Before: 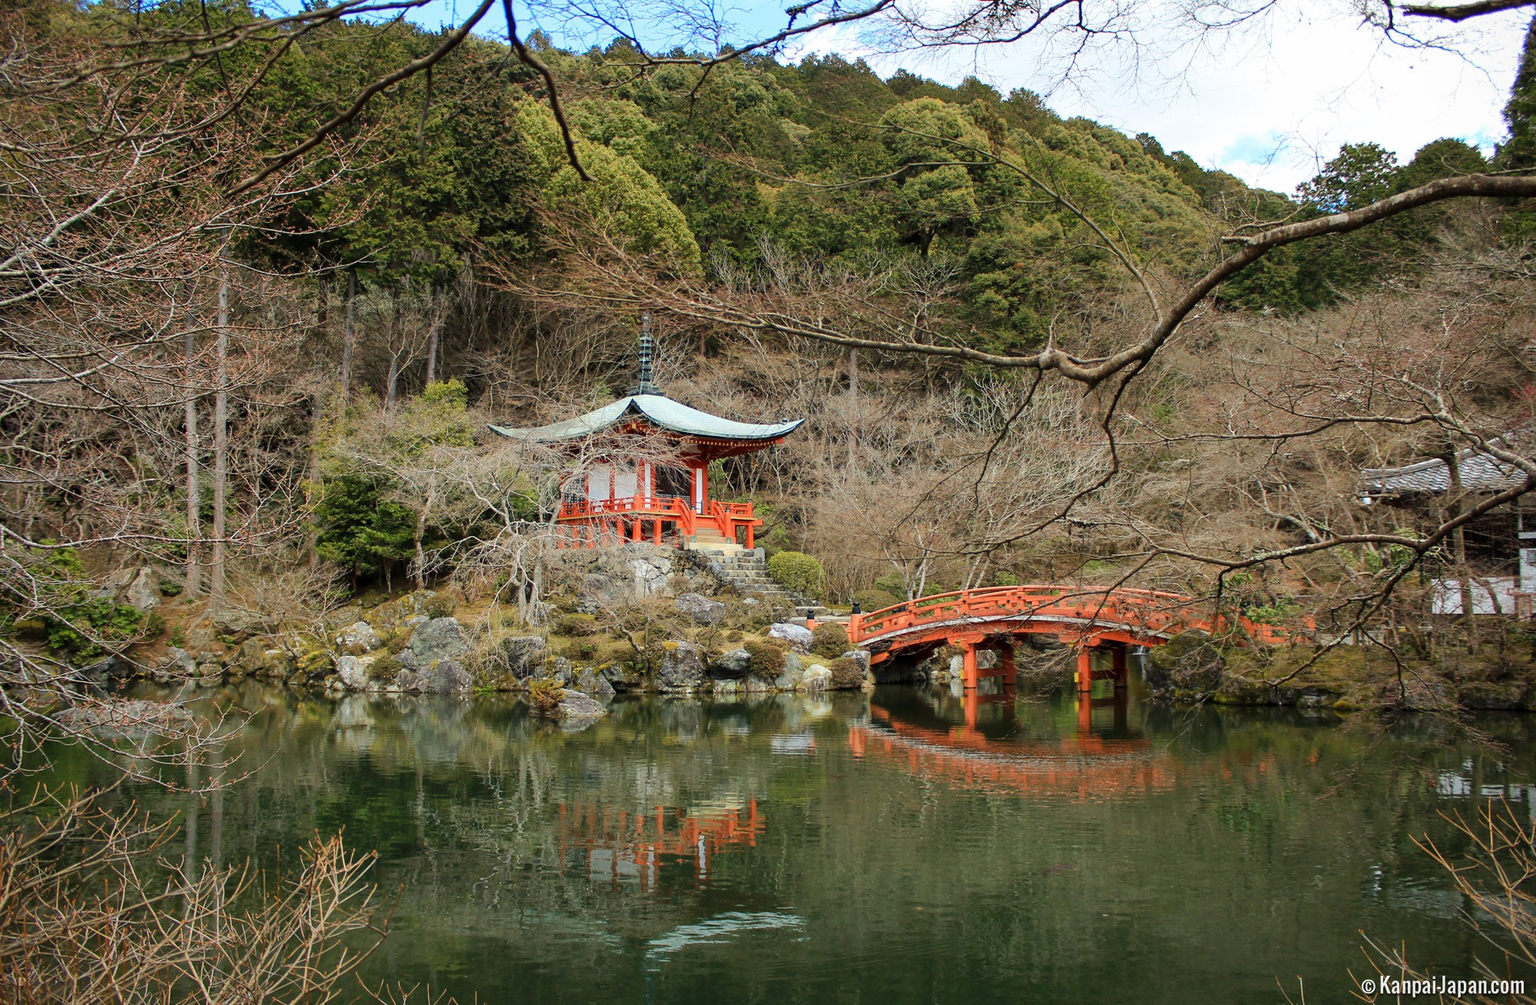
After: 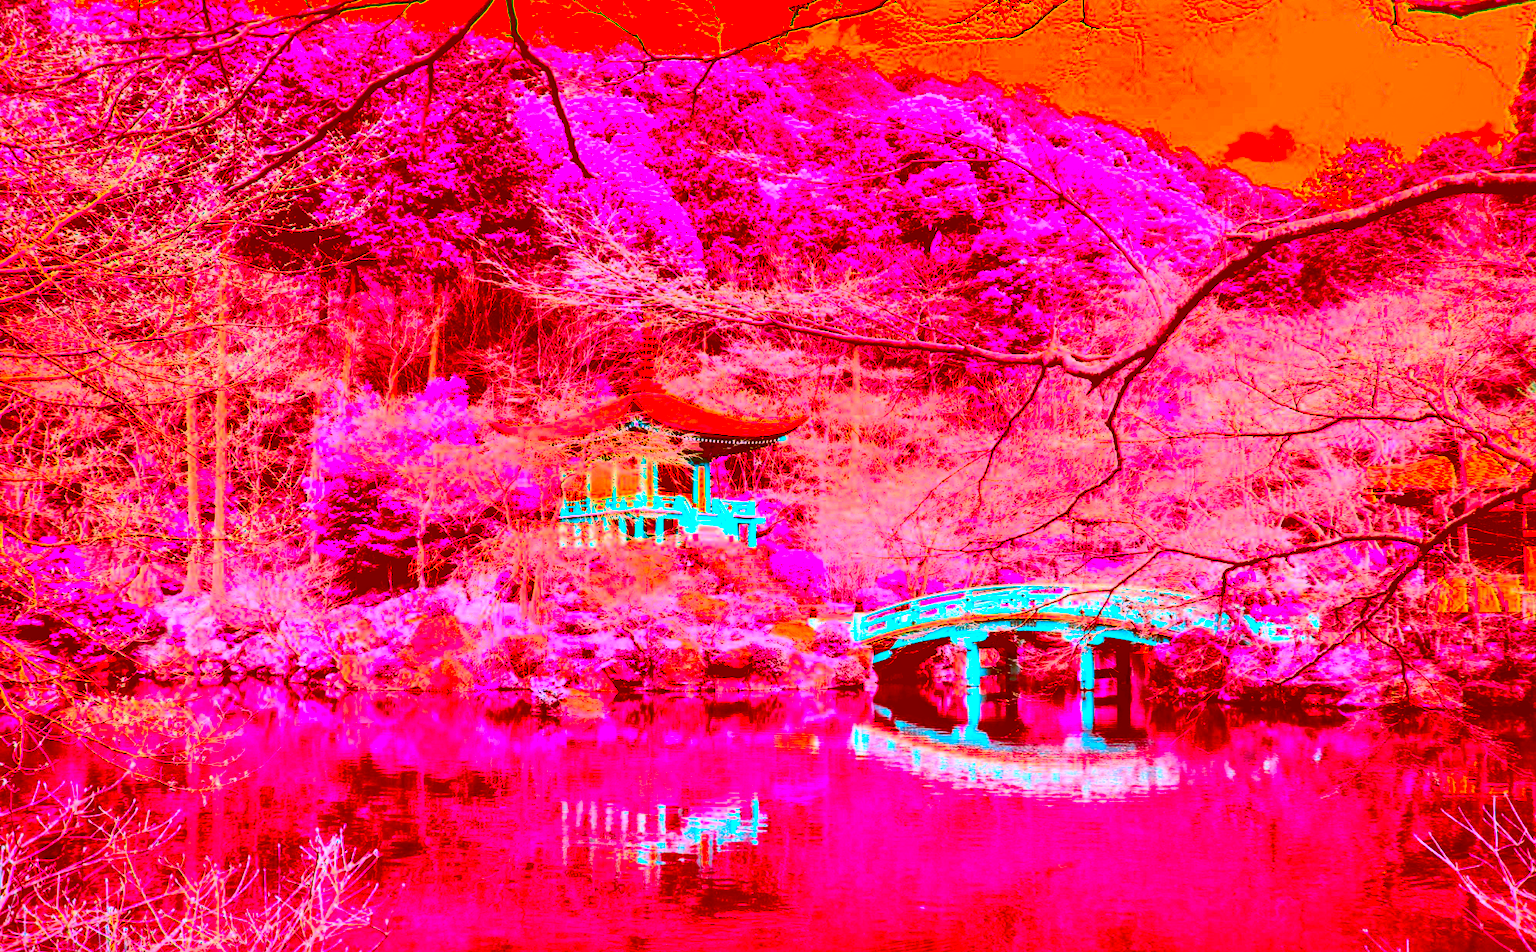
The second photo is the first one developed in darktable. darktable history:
local contrast: on, module defaults
tone equalizer: -7 EV 0.143 EV, -6 EV 0.576 EV, -5 EV 1.14 EV, -4 EV 1.35 EV, -3 EV 1.12 EV, -2 EV 0.6 EV, -1 EV 0.164 EV, edges refinement/feathering 500, mask exposure compensation -1.57 EV, preserve details no
crop: top 0.418%, right 0.258%, bottom 5.035%
color correction: highlights a* -39.09, highlights b* -39.47, shadows a* -39.87, shadows b* -39.58, saturation -2.97
contrast equalizer: octaves 7, y [[0.514, 0.573, 0.581, 0.508, 0.5, 0.5], [0.5 ×6], [0.5 ×6], [0 ×6], [0 ×6]]
base curve: curves: ch0 [(0, 0) (0.028, 0.03) (0.121, 0.232) (0.46, 0.748) (0.859, 0.968) (1, 1)]
